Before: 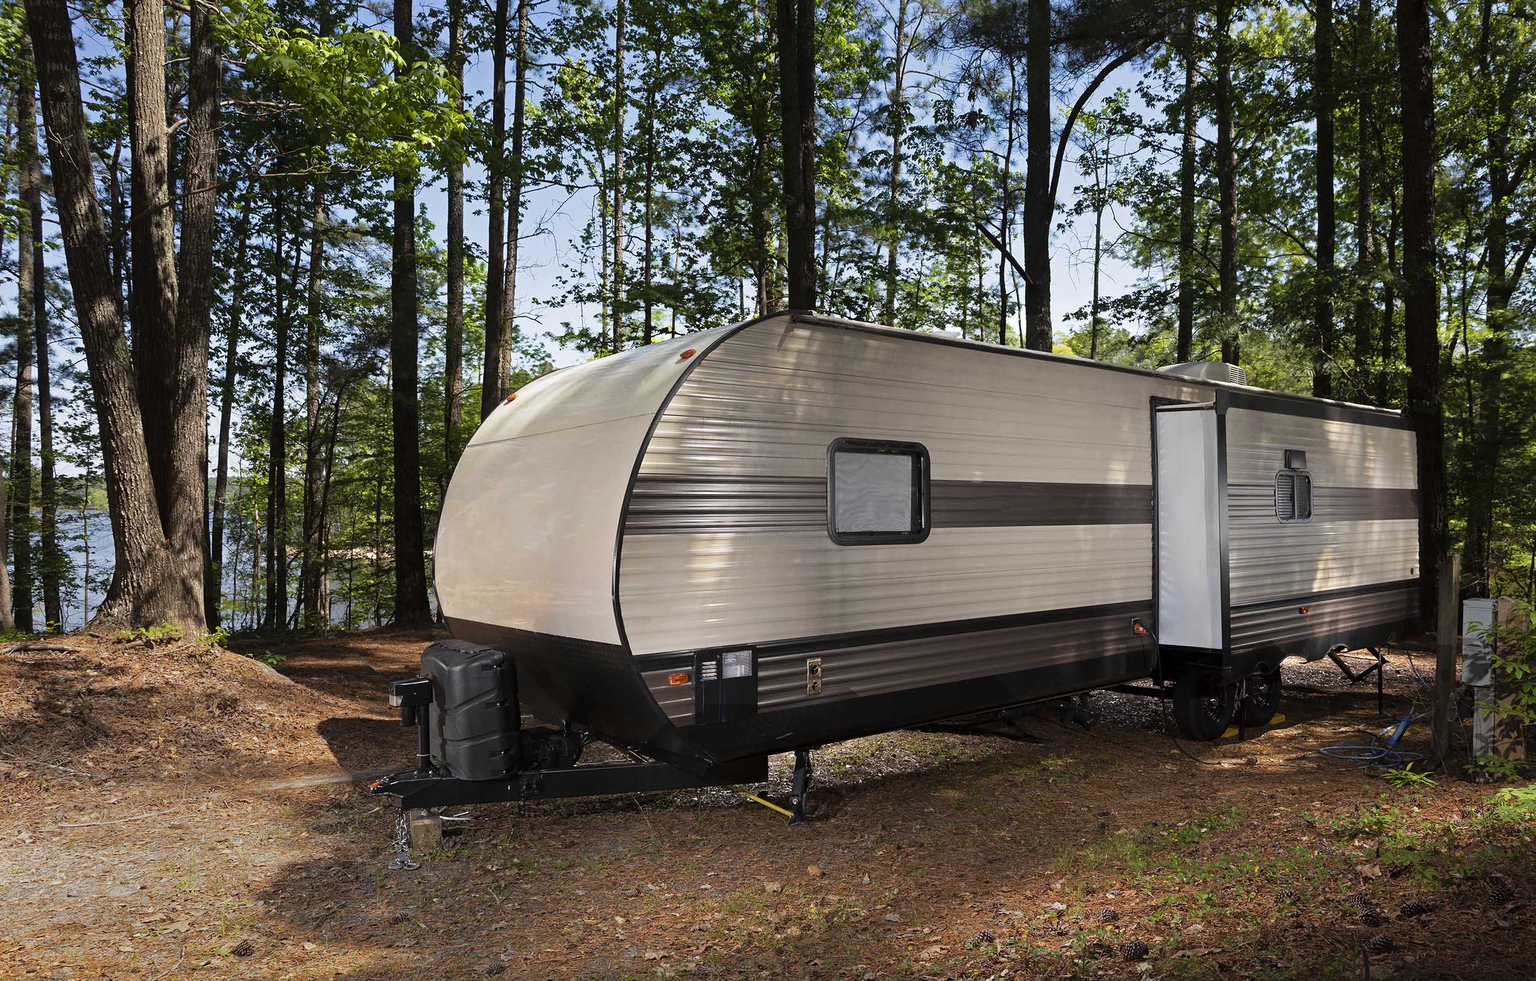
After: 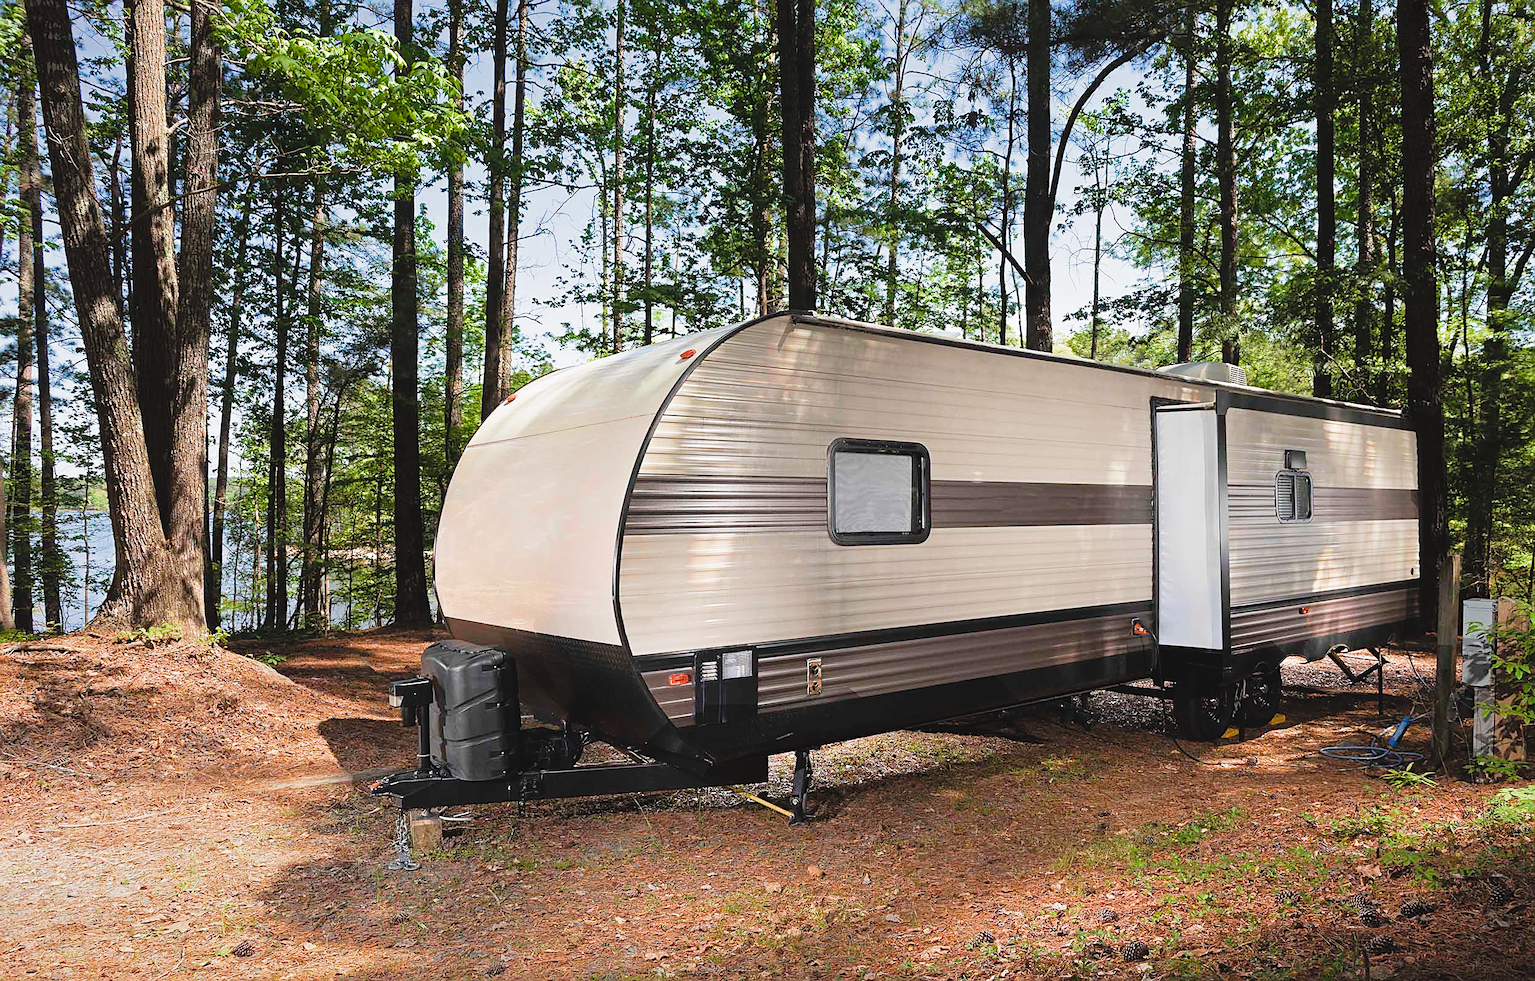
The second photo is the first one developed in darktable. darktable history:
vignetting: fall-off start 97.28%, fall-off radius 79%, brightness -0.462, saturation -0.3, width/height ratio 1.114, dithering 8-bit output, unbound false
sharpen: on, module defaults
filmic rgb: middle gray luminance 9.23%, black relative exposure -10.55 EV, white relative exposure 3.45 EV, threshold 6 EV, target black luminance 0%, hardness 5.98, latitude 59.69%, contrast 1.087, highlights saturation mix 5%, shadows ↔ highlights balance 29.23%, add noise in highlights 0, color science v3 (2019), use custom middle-gray values true, iterations of high-quality reconstruction 0, contrast in highlights soft, enable highlight reconstruction true
lowpass: radius 0.1, contrast 0.85, saturation 1.1, unbound 0
